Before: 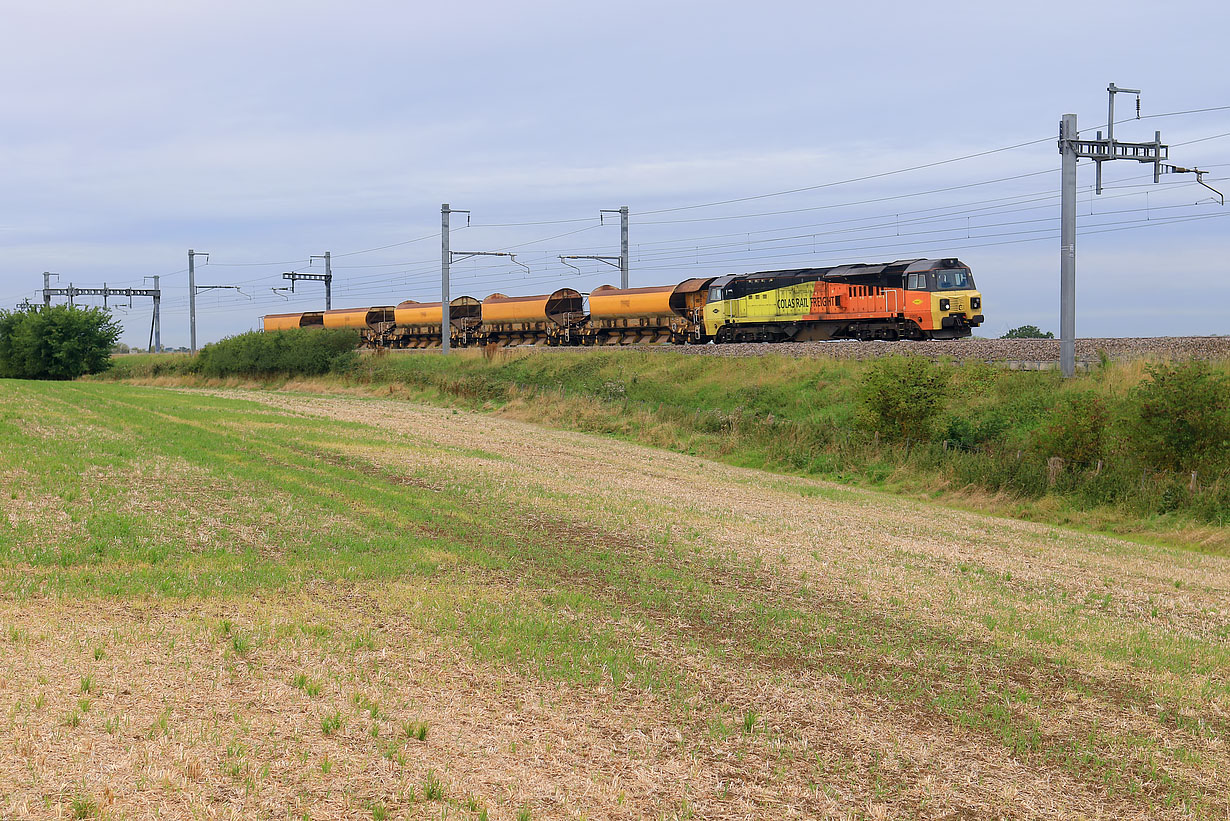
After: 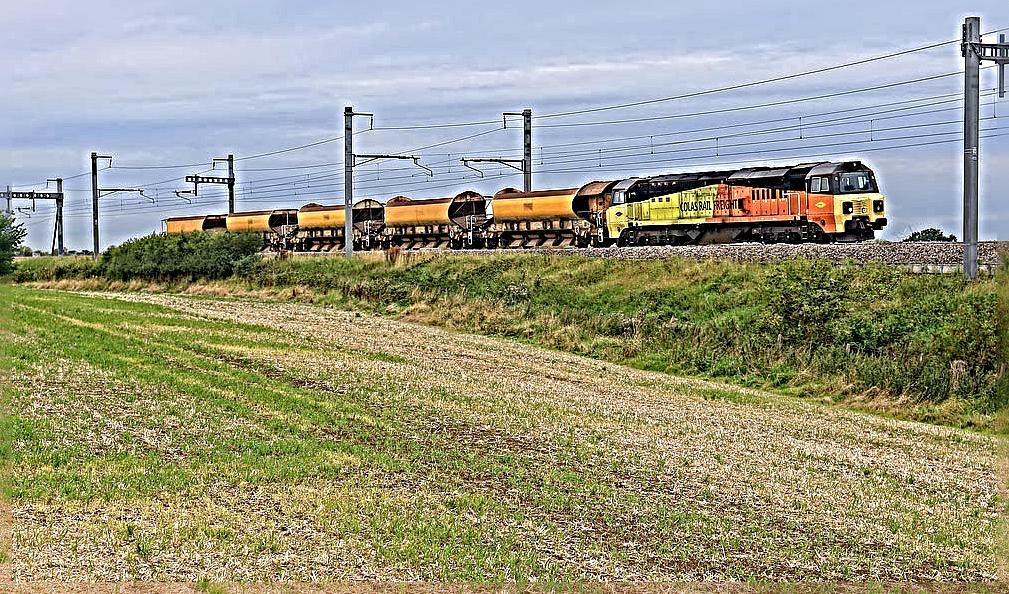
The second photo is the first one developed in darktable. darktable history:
sharpen: radius 6.271, amount 1.817, threshold 0.176
crop: left 7.9%, top 11.913%, right 10.014%, bottom 15.431%
local contrast: on, module defaults
haze removal: strength 0.278, distance 0.254, compatibility mode true, adaptive false
